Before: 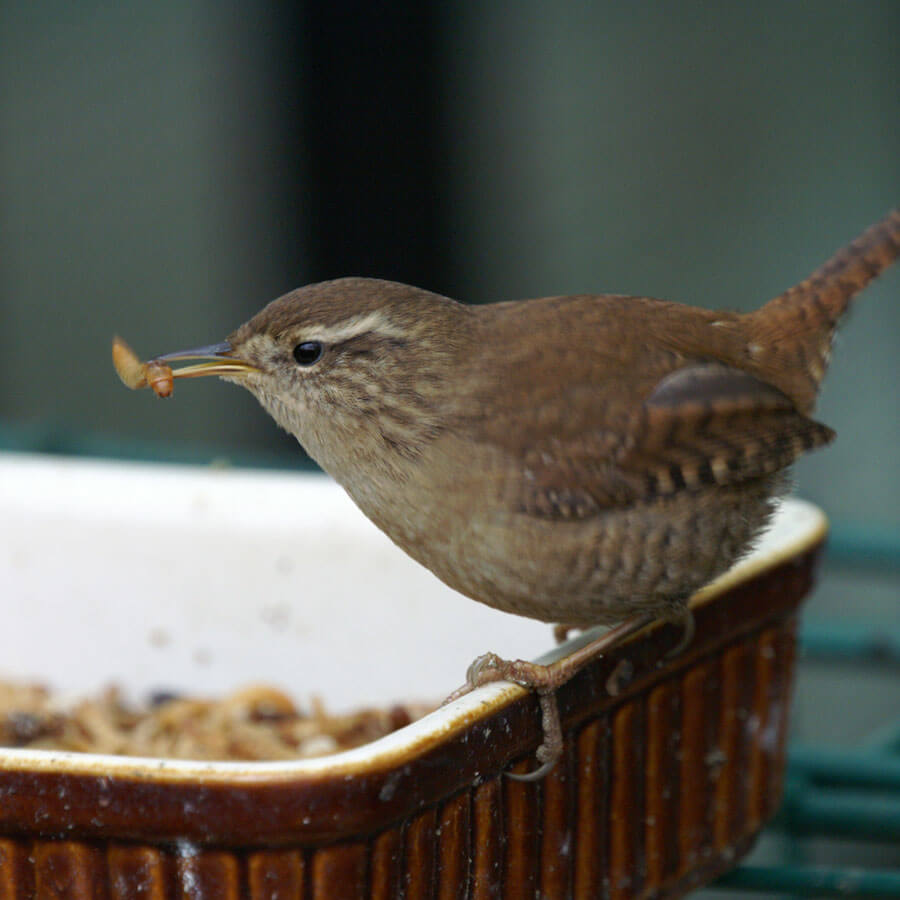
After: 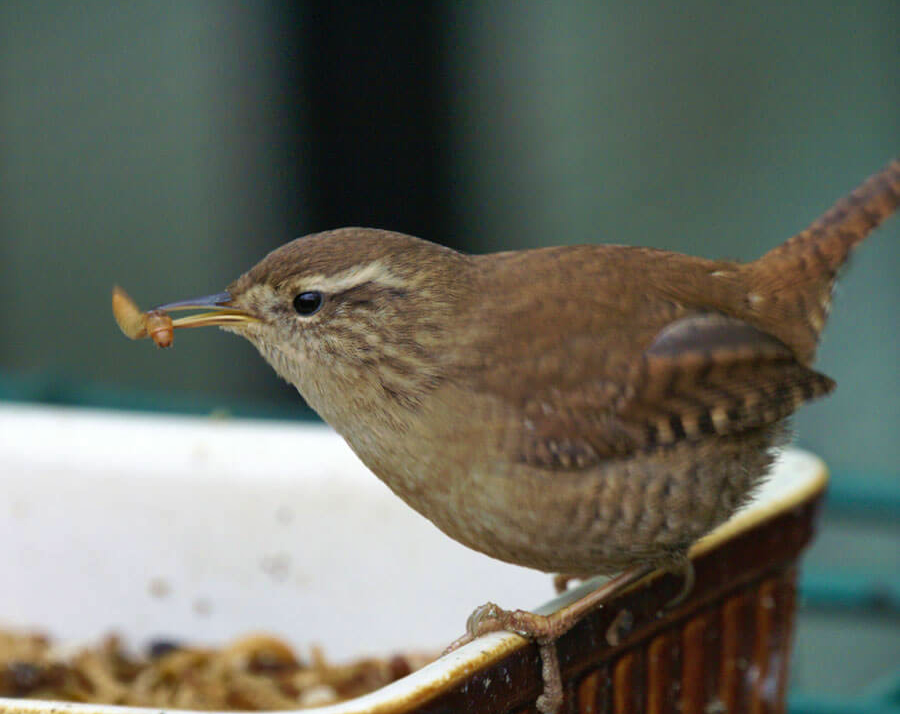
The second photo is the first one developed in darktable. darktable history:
crop and rotate: top 5.655%, bottom 14.957%
velvia: on, module defaults
shadows and highlights: soften with gaussian
